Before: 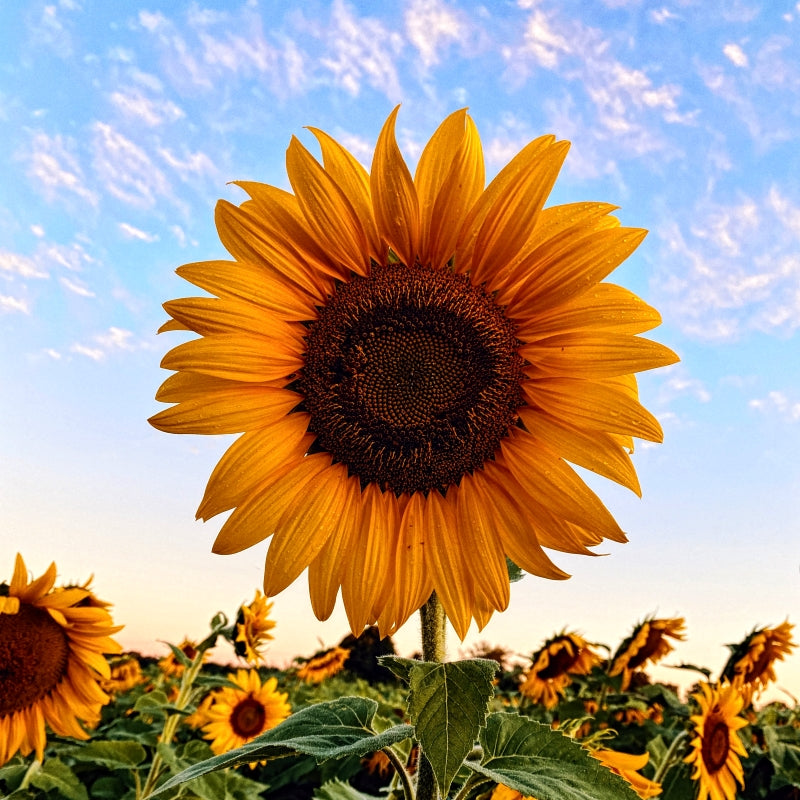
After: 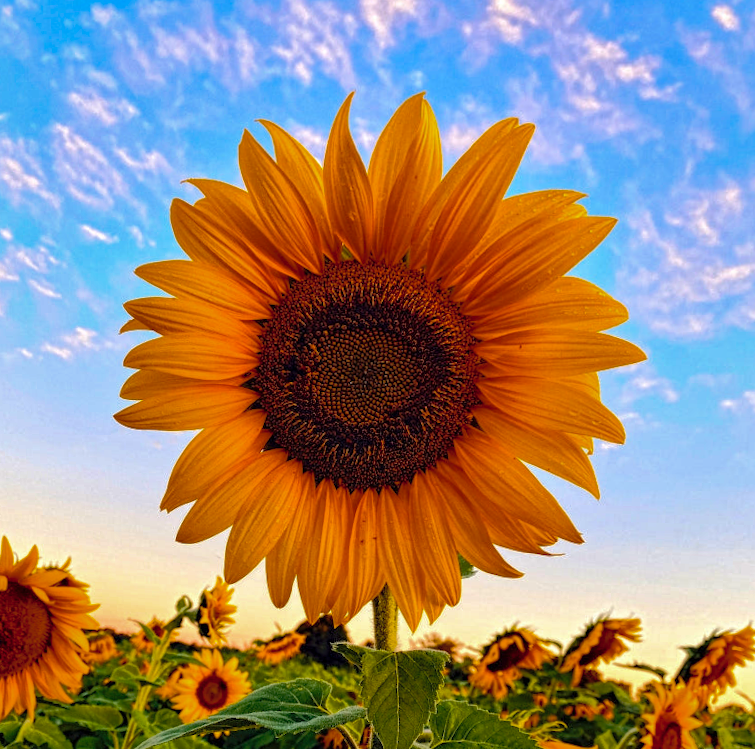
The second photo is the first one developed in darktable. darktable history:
shadows and highlights: shadows 60, highlights -60
color balance rgb: perceptual saturation grading › global saturation 30%, global vibrance 30%
rotate and perspective: rotation 0.062°, lens shift (vertical) 0.115, lens shift (horizontal) -0.133, crop left 0.047, crop right 0.94, crop top 0.061, crop bottom 0.94
